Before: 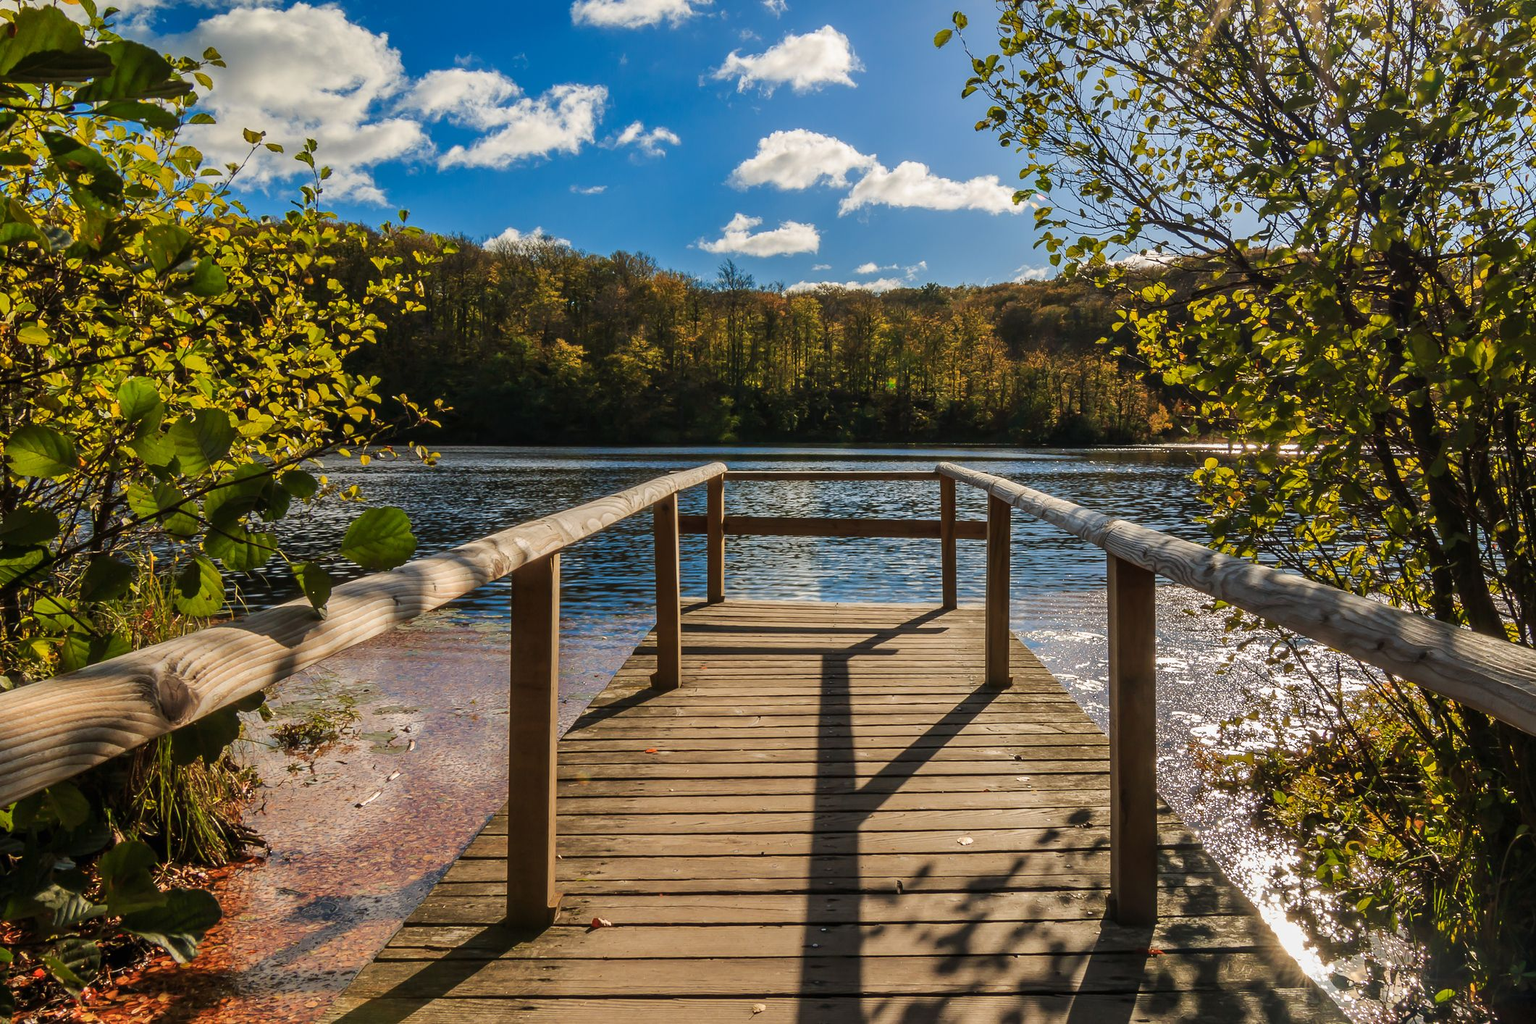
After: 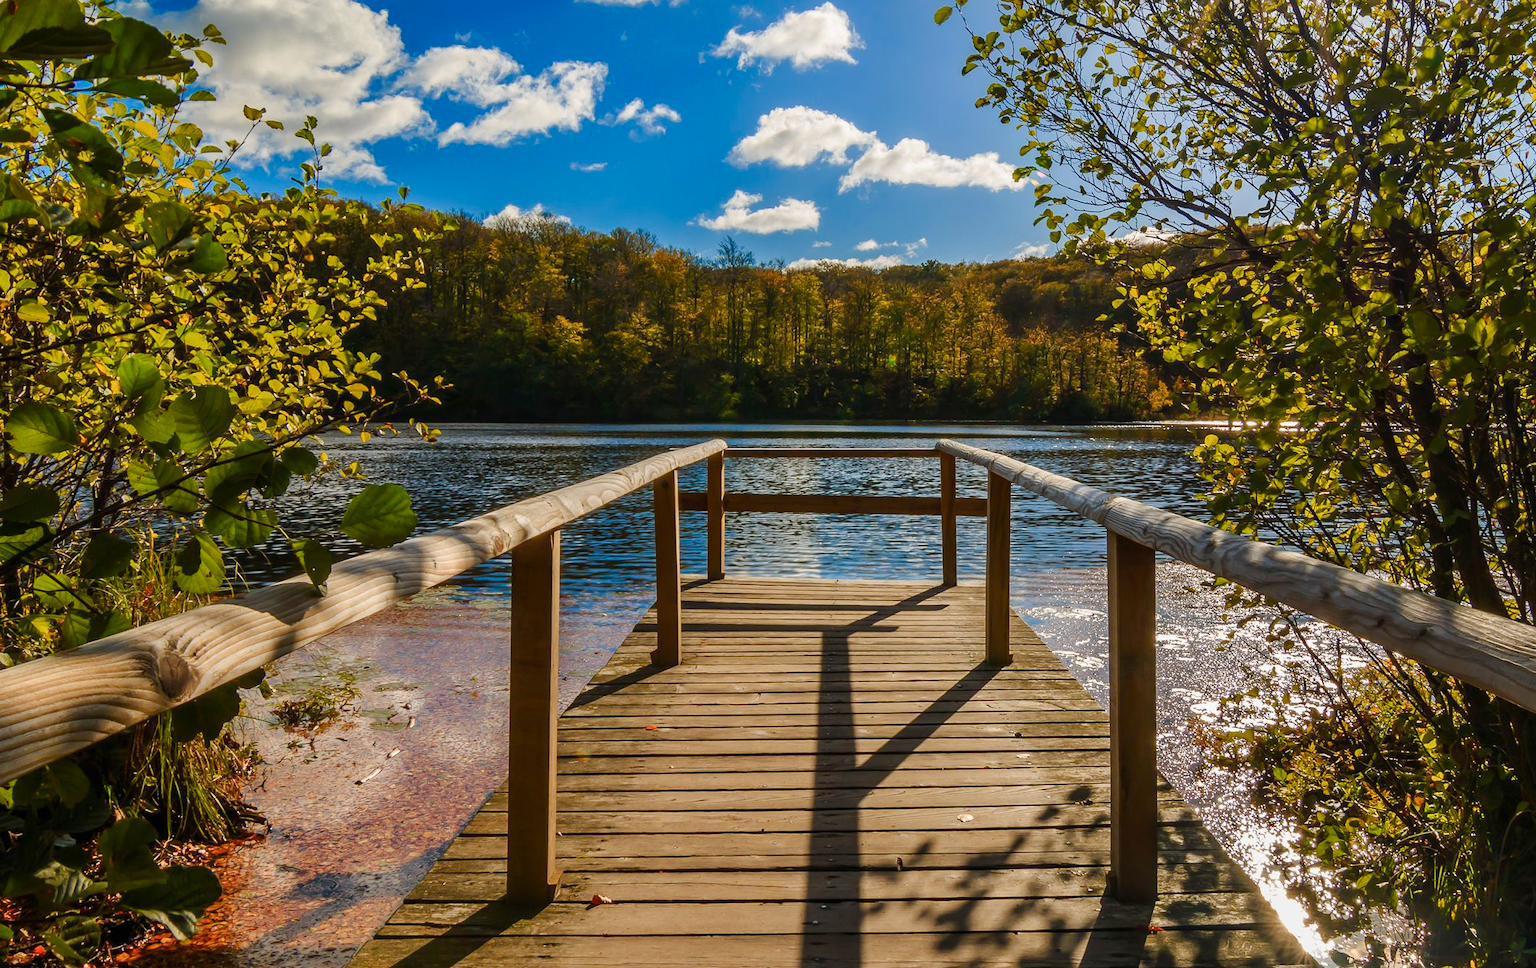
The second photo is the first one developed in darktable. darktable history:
crop and rotate: top 2.332%, bottom 3.046%
color balance rgb: perceptual saturation grading › global saturation 14.078%, perceptual saturation grading › highlights -25.184%, perceptual saturation grading › shadows 29.271%, global vibrance 18.303%
